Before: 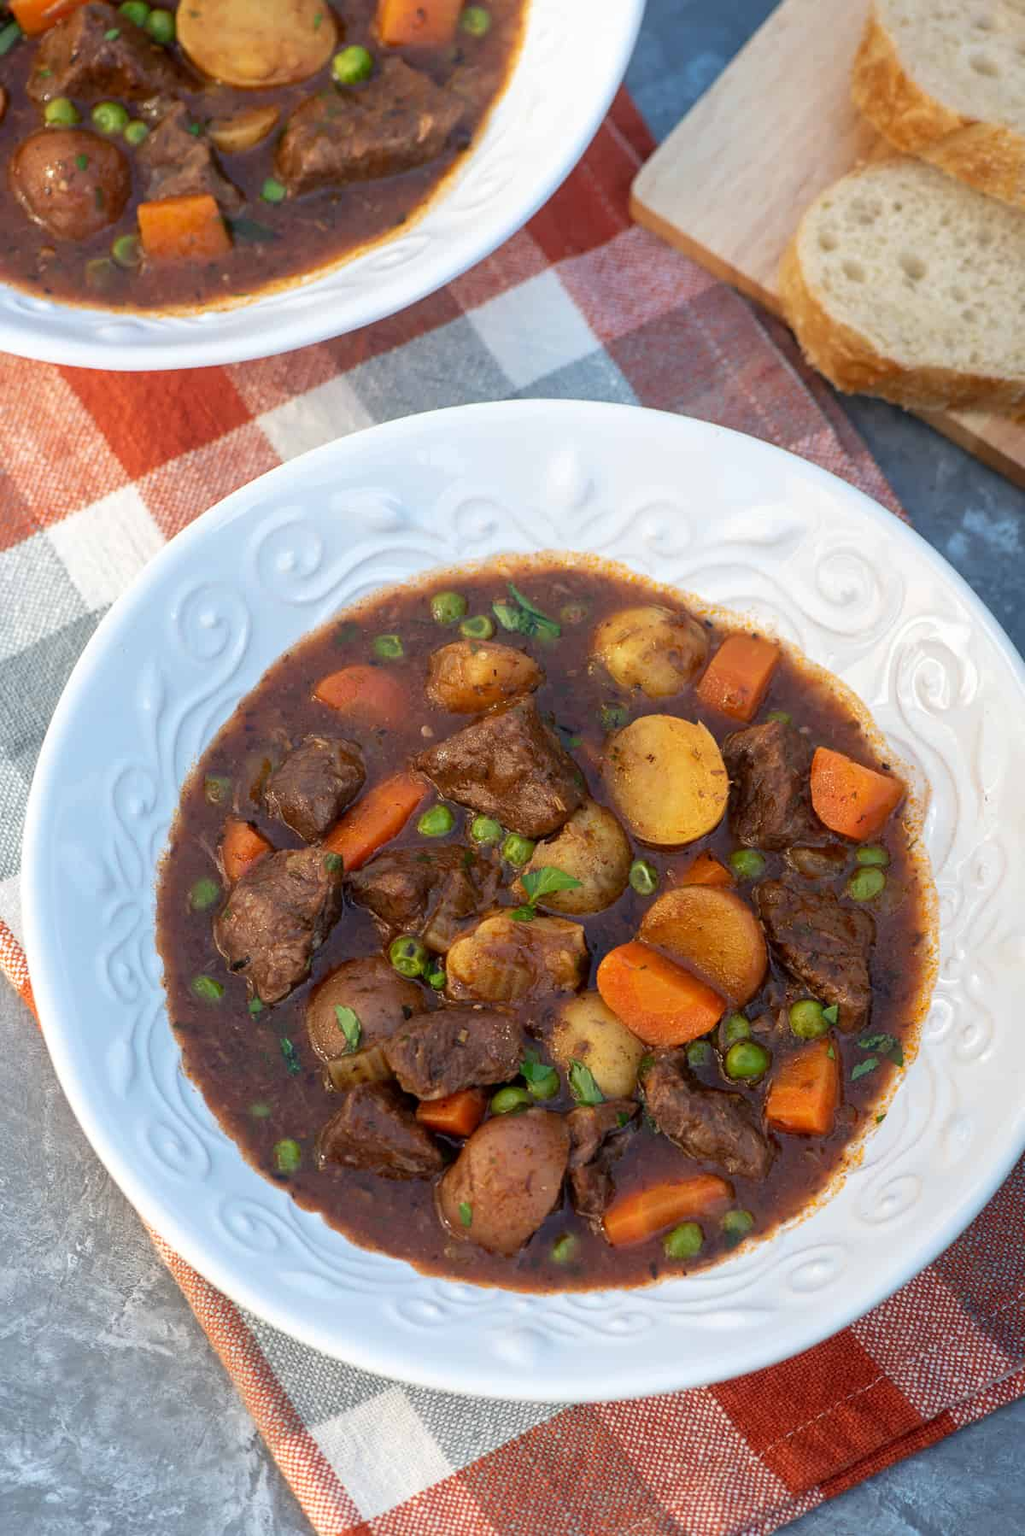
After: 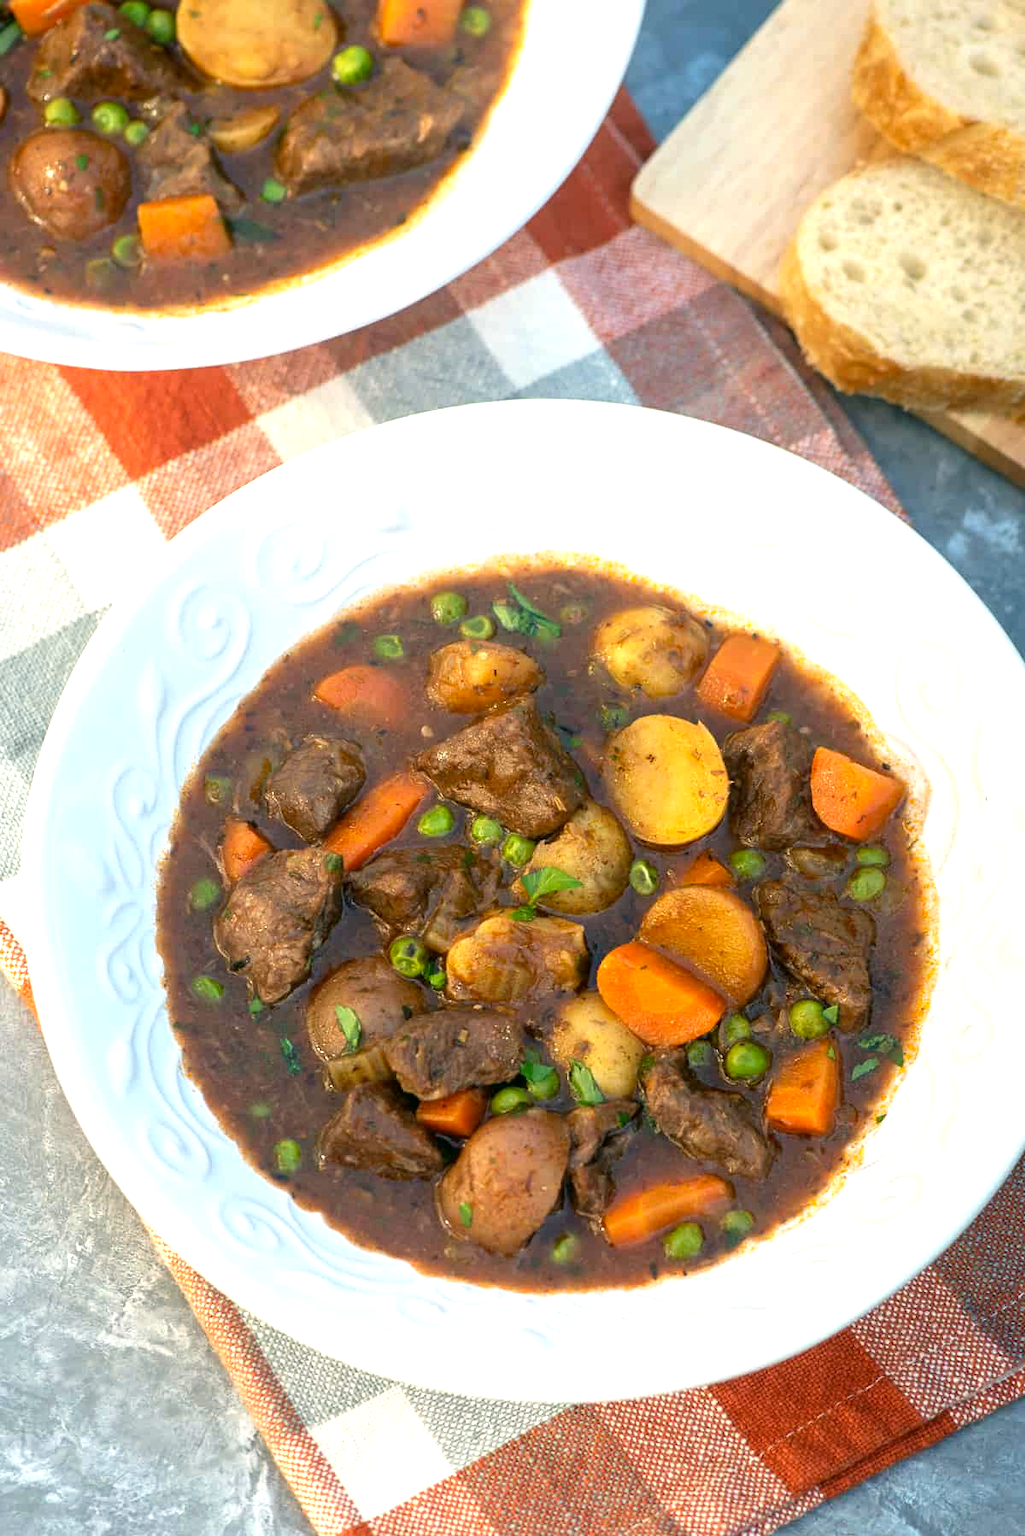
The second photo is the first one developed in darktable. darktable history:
color correction: highlights a* -0.437, highlights b* 9.55, shadows a* -8.71, shadows b* 1.04
exposure: exposure 0.725 EV, compensate highlight preservation false
